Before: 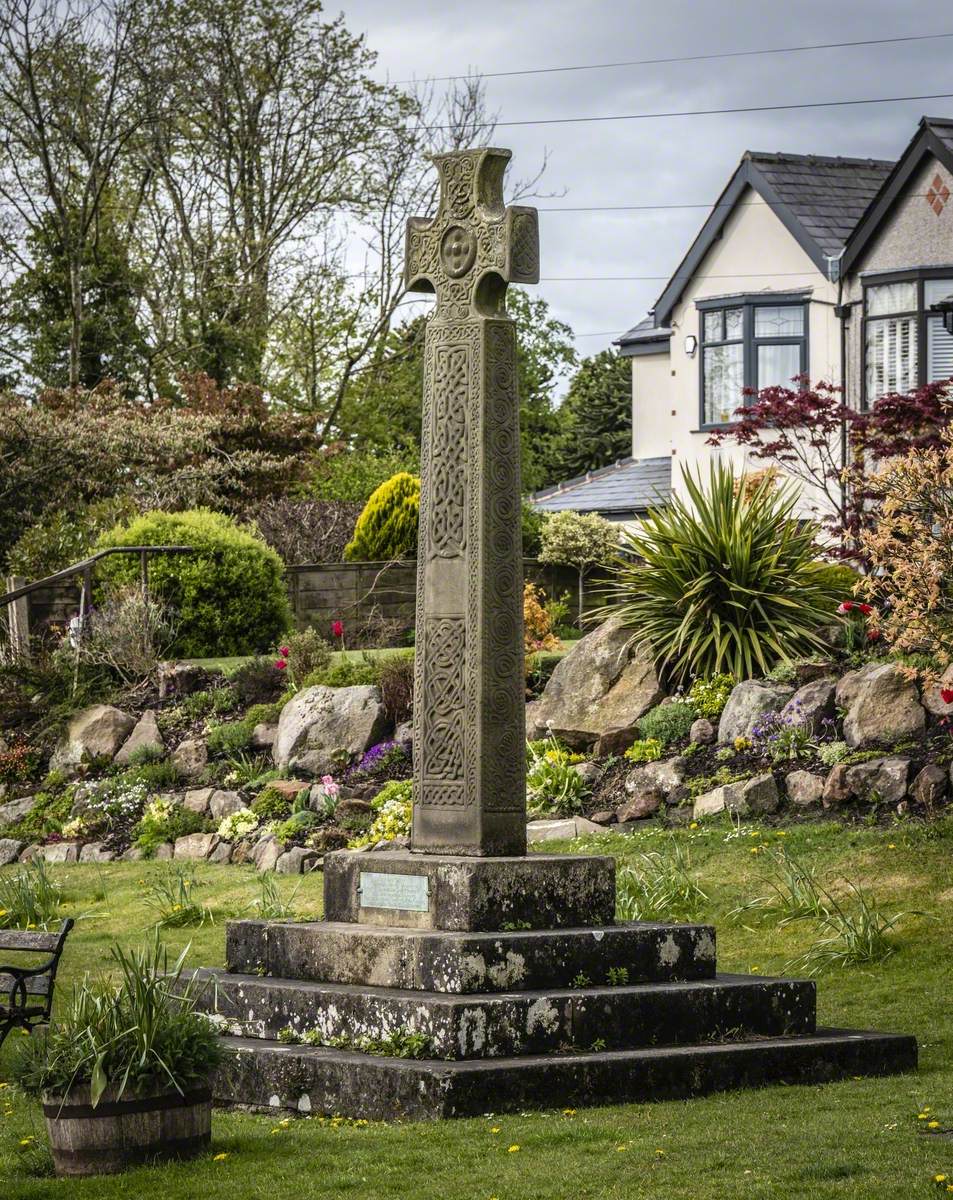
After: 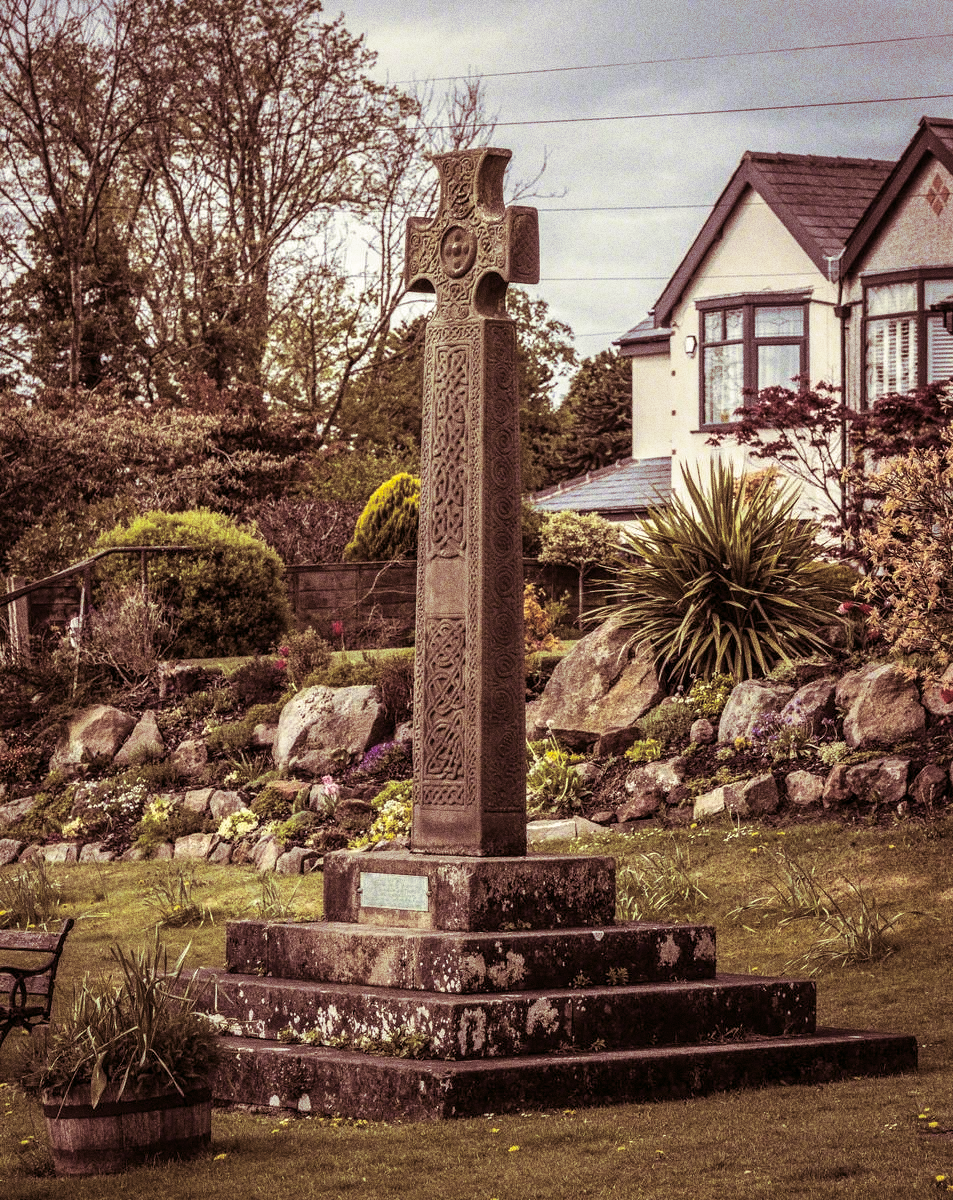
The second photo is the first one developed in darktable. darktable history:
tone equalizer: on, module defaults
grain: coarseness 0.09 ISO, strength 40%
rotate and perspective: automatic cropping off
split-toning: compress 20%
color correction: highlights a* 4.02, highlights b* 4.98, shadows a* -7.55, shadows b* 4.98
